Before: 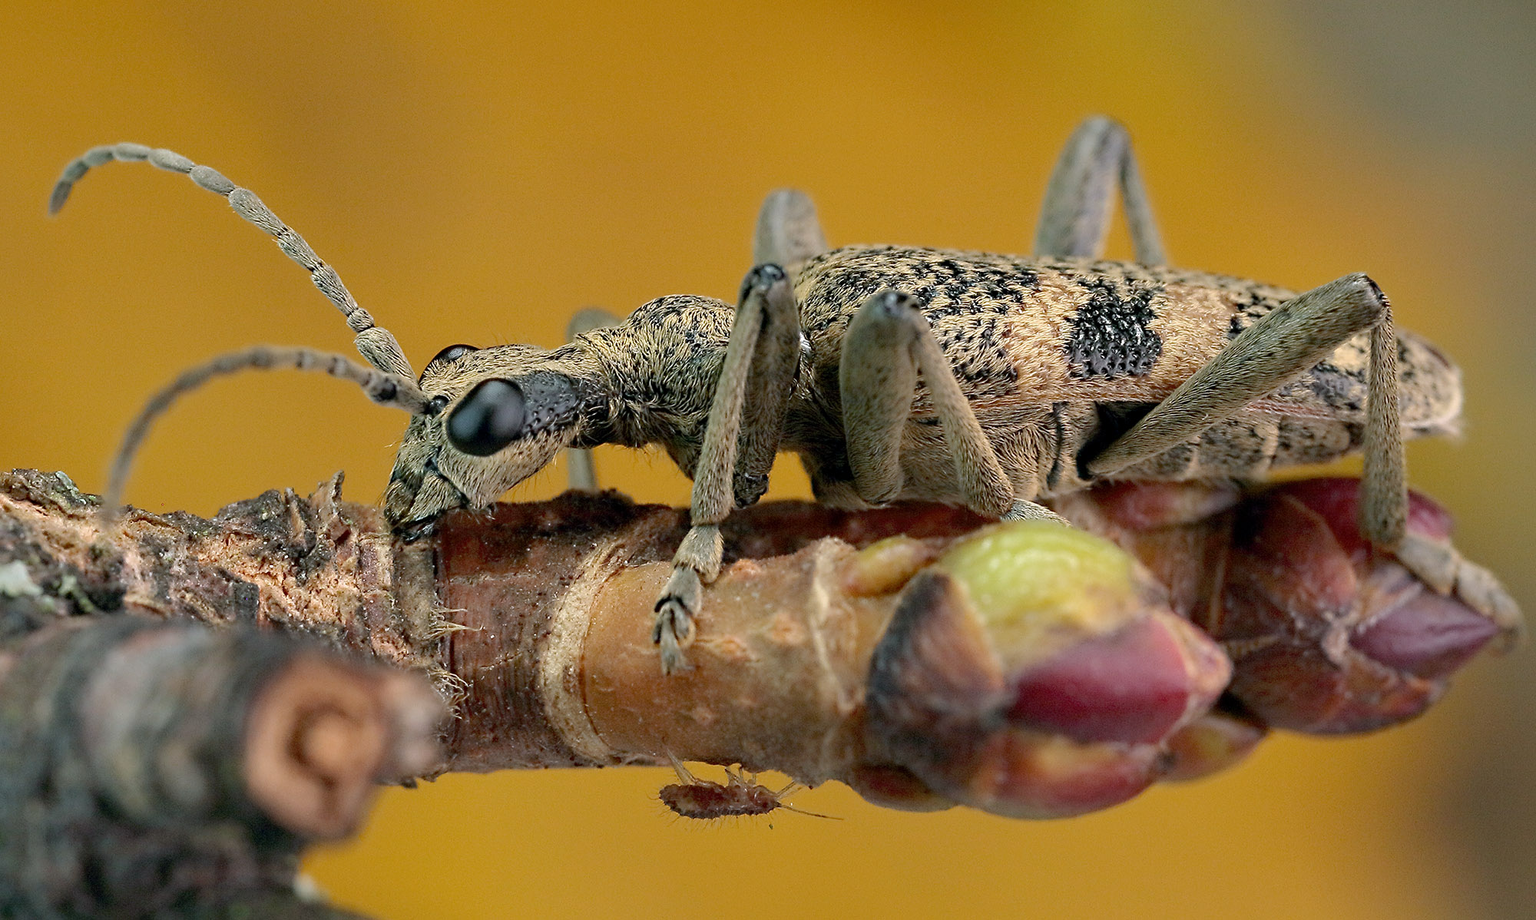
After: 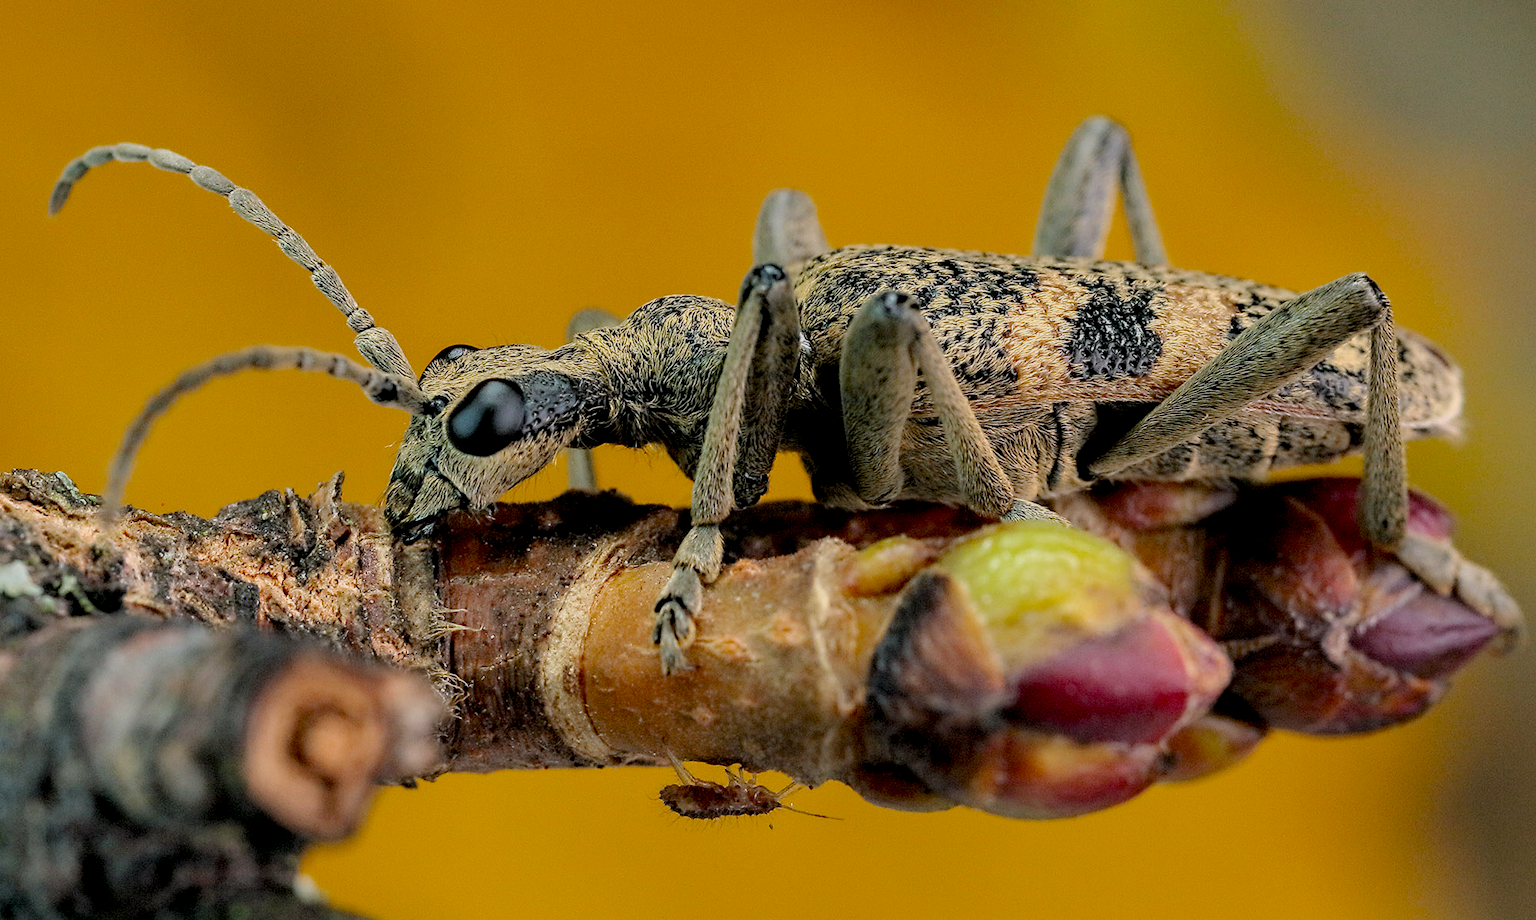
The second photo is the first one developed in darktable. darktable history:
filmic rgb: black relative exposure -7.75 EV, white relative exposure 4.4 EV, threshold 3 EV, target black luminance 0%, hardness 3.76, latitude 50.51%, contrast 1.074, highlights saturation mix 10%, shadows ↔ highlights balance -0.22%, color science v4 (2020), enable highlight reconstruction true
local contrast: on, module defaults
